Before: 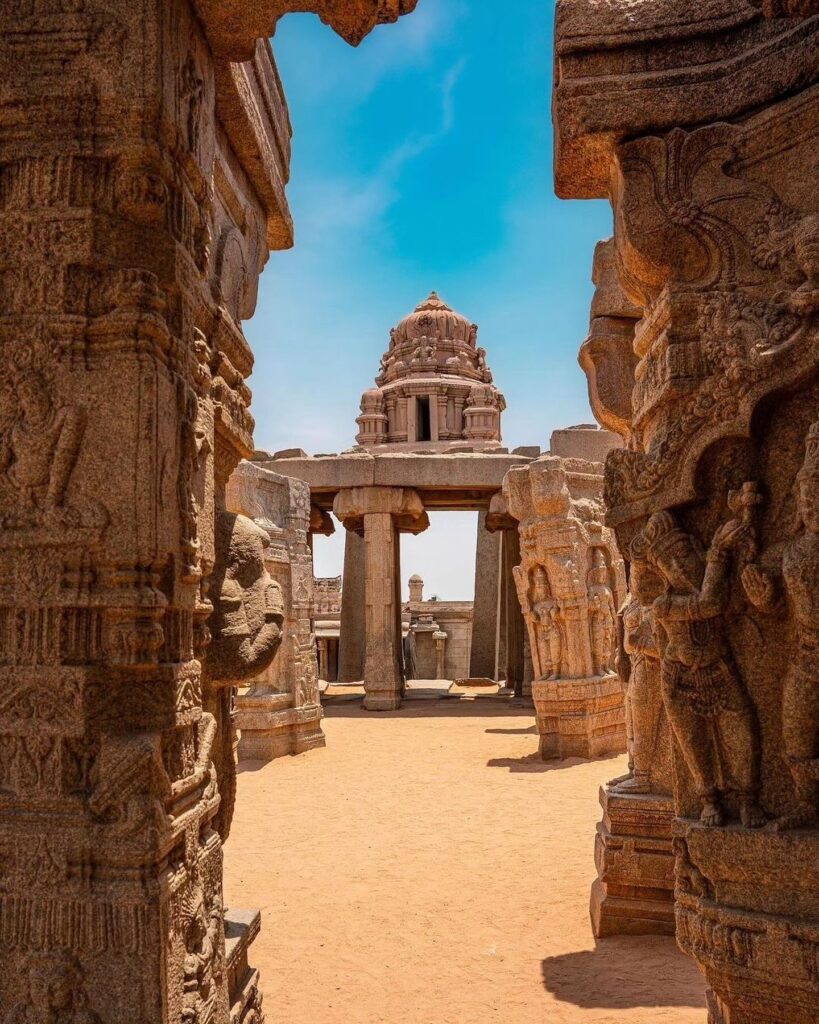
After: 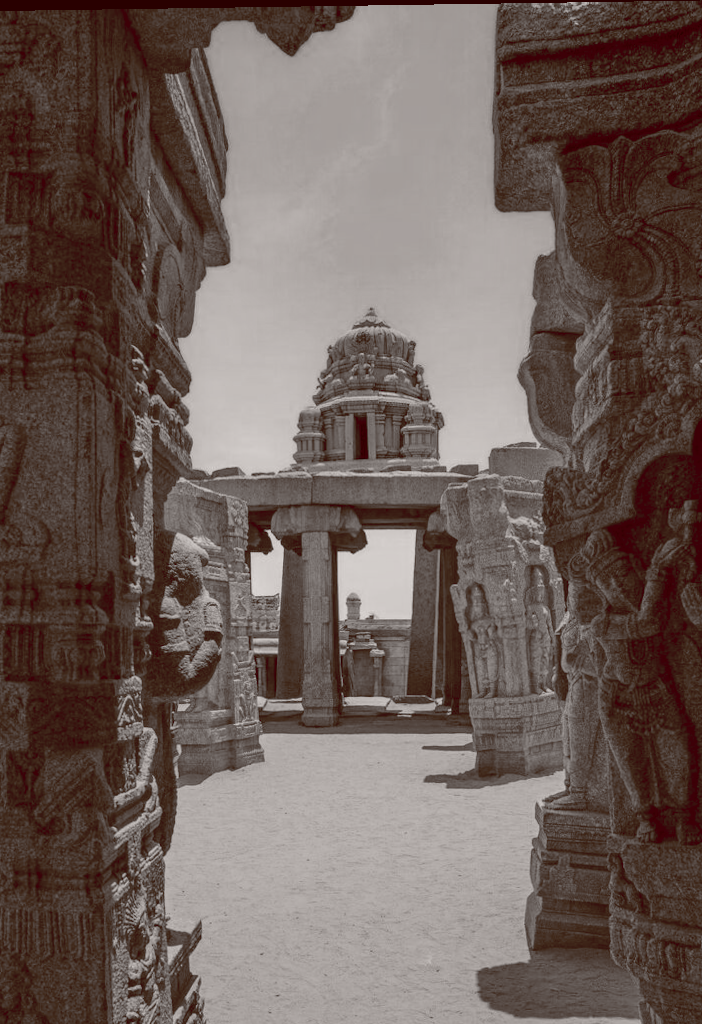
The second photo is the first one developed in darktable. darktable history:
rotate and perspective: lens shift (vertical) 0.048, lens shift (horizontal) -0.024, automatic cropping off
color balance rgb: shadows lift › luminance 1%, shadows lift › chroma 0.2%, shadows lift › hue 20°, power › luminance 1%, power › chroma 0.4%, power › hue 34°, highlights gain › luminance 0.8%, highlights gain › chroma 0.4%, highlights gain › hue 44°, global offset › chroma 0.4%, global offset › hue 34°, white fulcrum 0.08 EV, linear chroma grading › shadows -7%, linear chroma grading › highlights -7%, linear chroma grading › global chroma -10%, linear chroma grading › mid-tones -8%, perceptual saturation grading › global saturation -28%, perceptual saturation grading › highlights -20%, perceptual saturation grading › mid-tones -24%, perceptual saturation grading › shadows -24%, perceptual brilliance grading › global brilliance -1%, perceptual brilliance grading › highlights -1%, perceptual brilliance grading › mid-tones -1%, perceptual brilliance grading › shadows -1%, global vibrance -17%, contrast -6%
crop: left 8.026%, right 7.374%
color calibration: output gray [0.246, 0.254, 0.501, 0], gray › normalize channels true, illuminant same as pipeline (D50), adaptation XYZ, x 0.346, y 0.359, gamut compression 0
